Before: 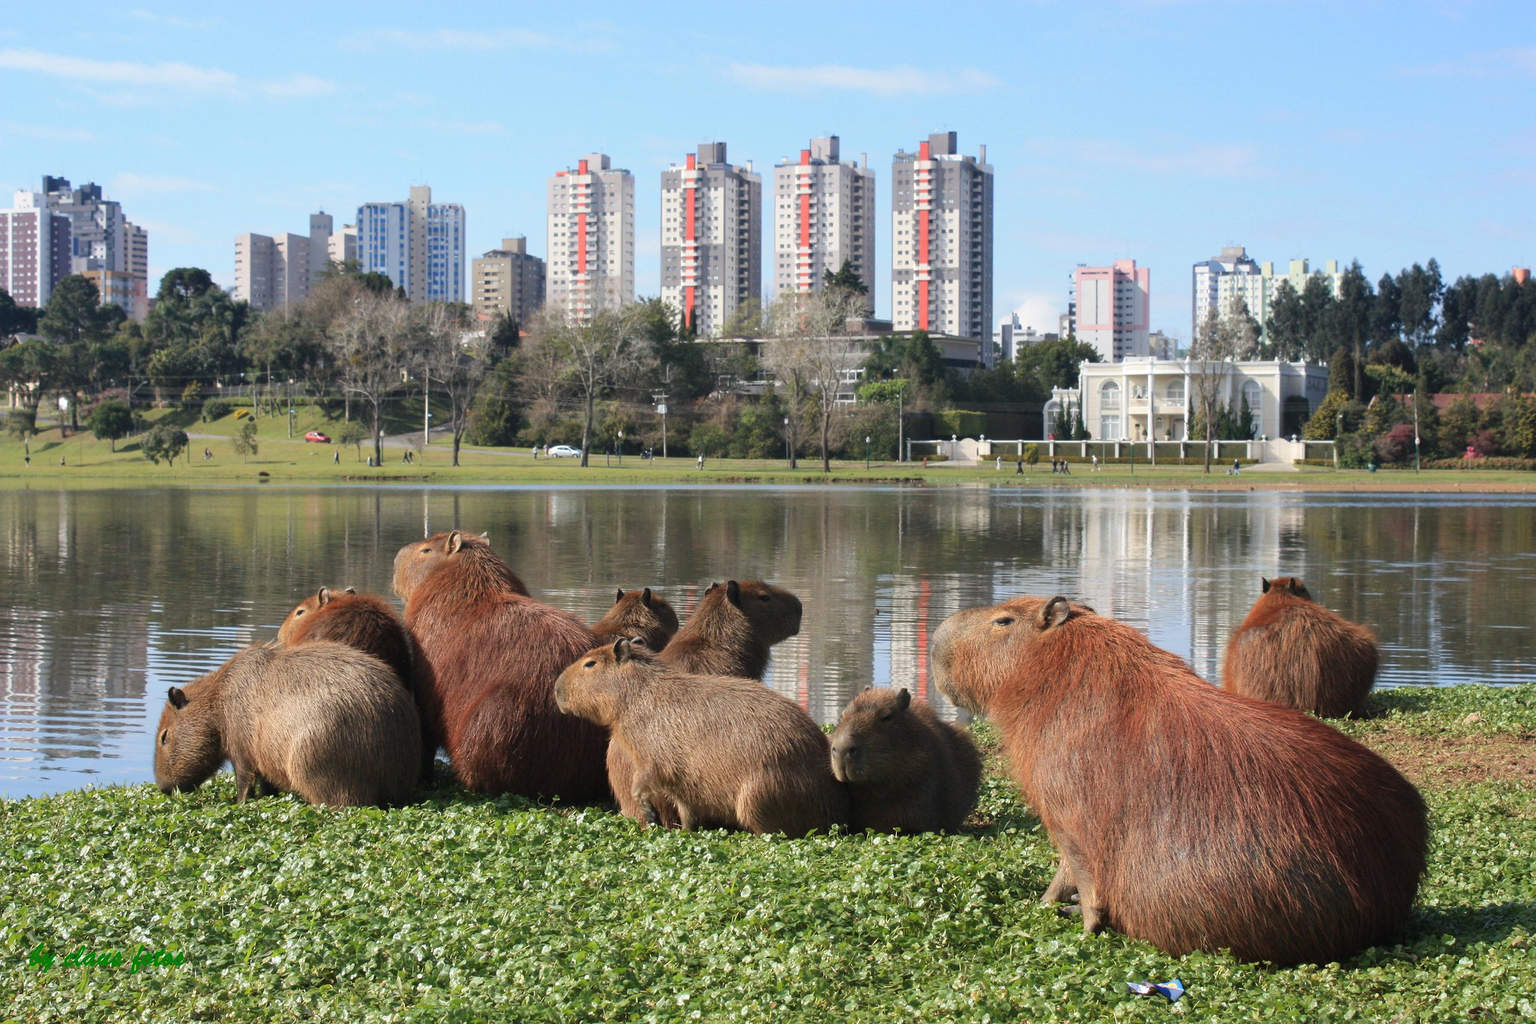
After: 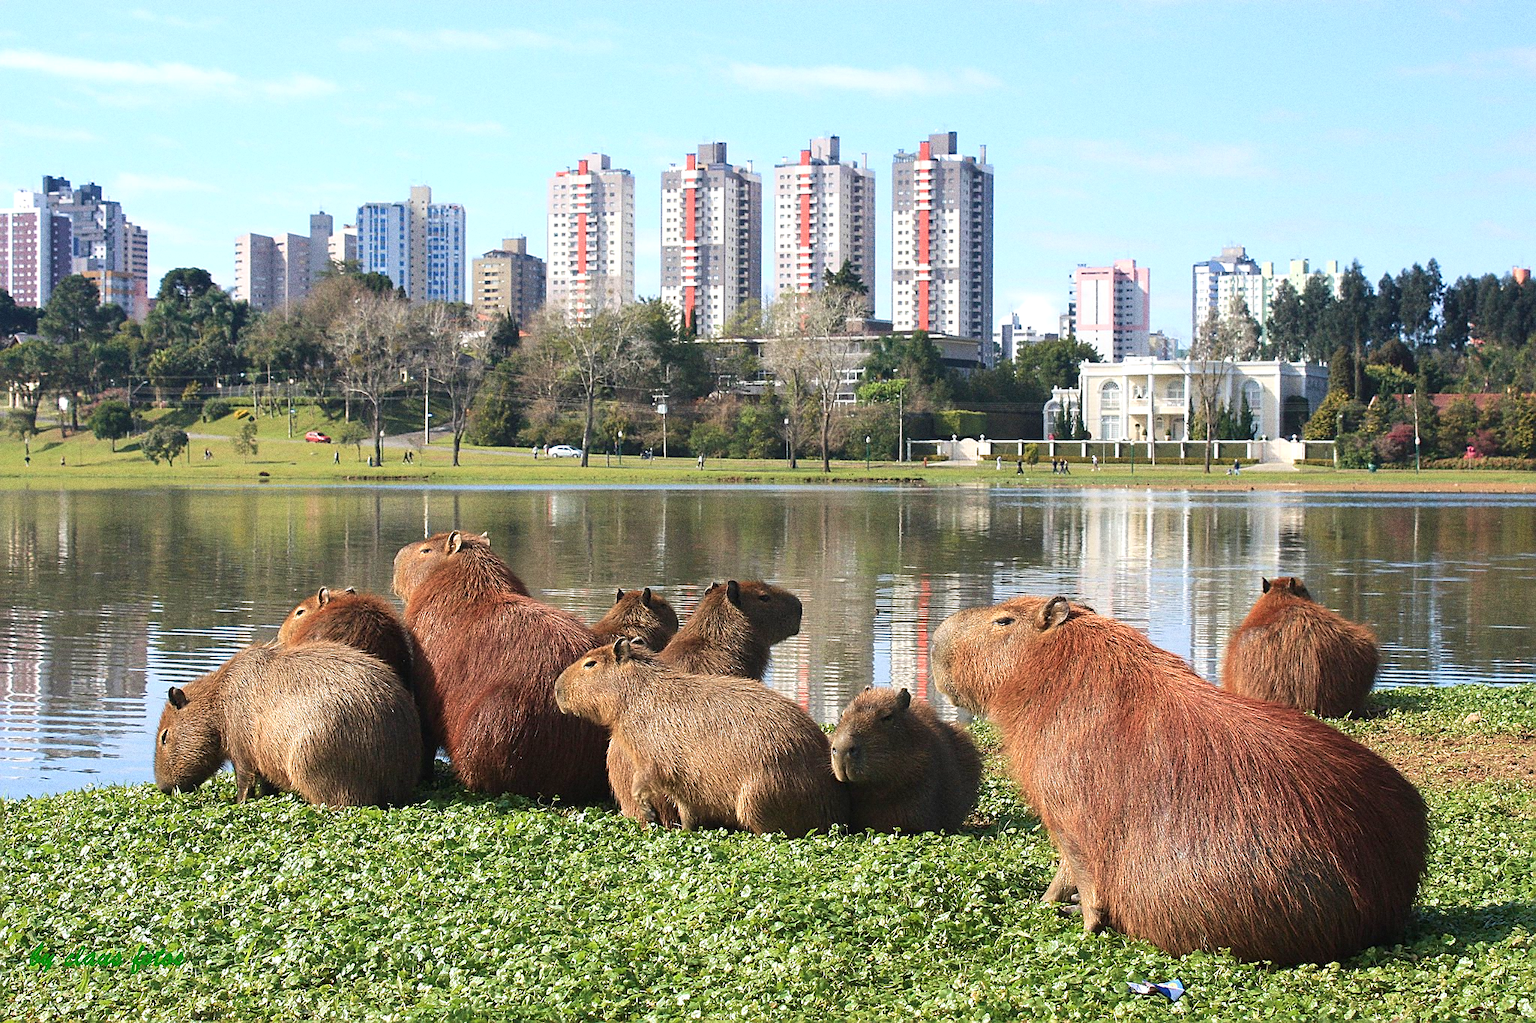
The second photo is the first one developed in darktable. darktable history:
exposure: exposure 0.376 EV, compensate highlight preservation false
sharpen: radius 1.4, amount 1.25, threshold 0.7
velvia: on, module defaults
crop: bottom 0.071%
grain: coarseness 0.09 ISO, strength 40%
